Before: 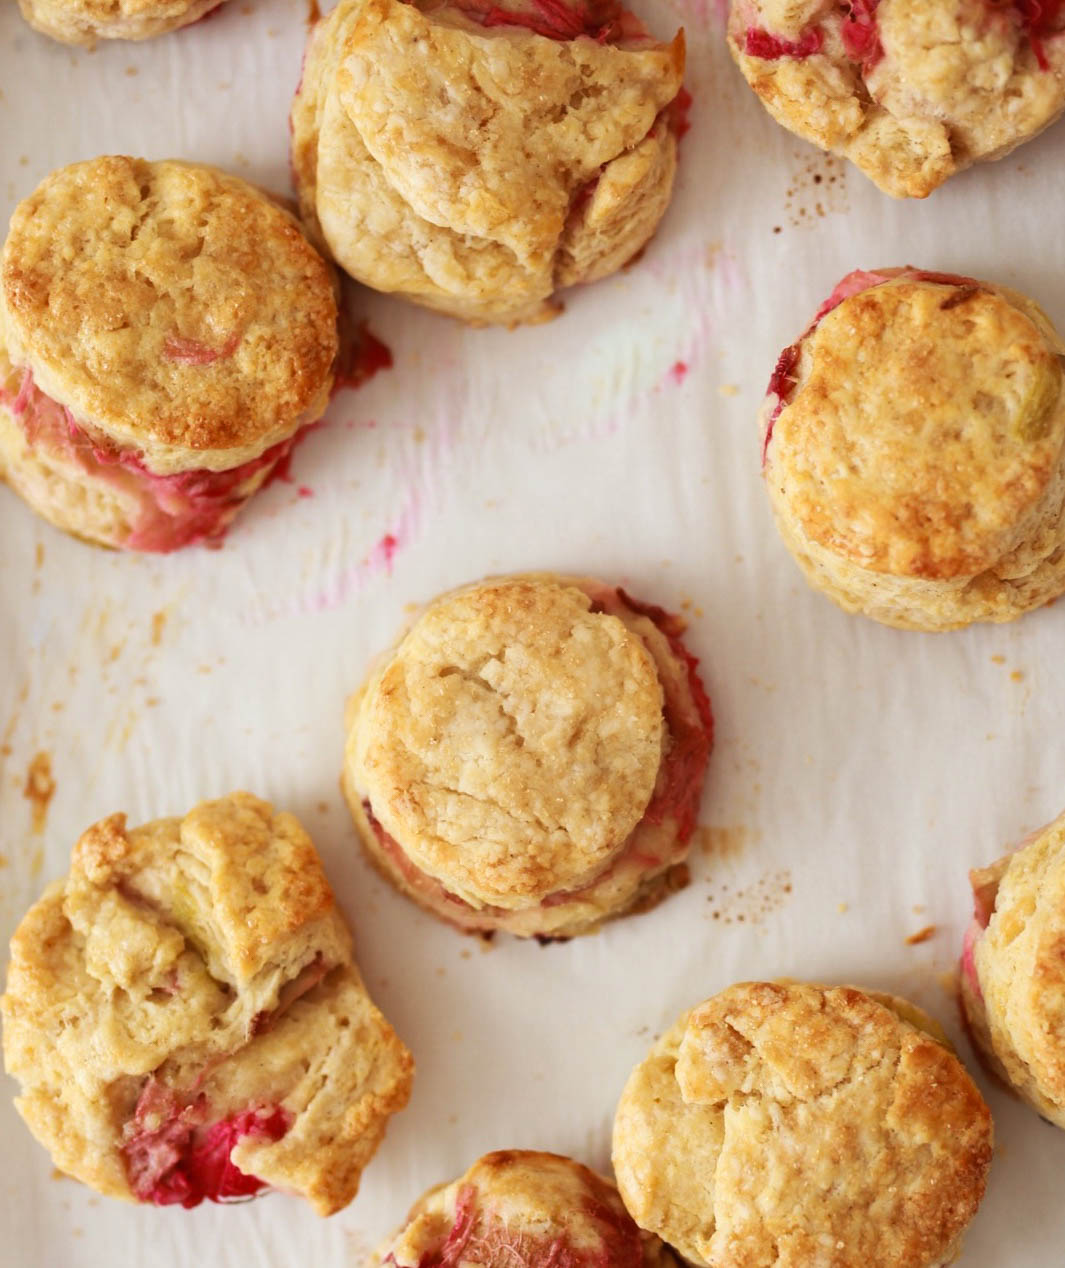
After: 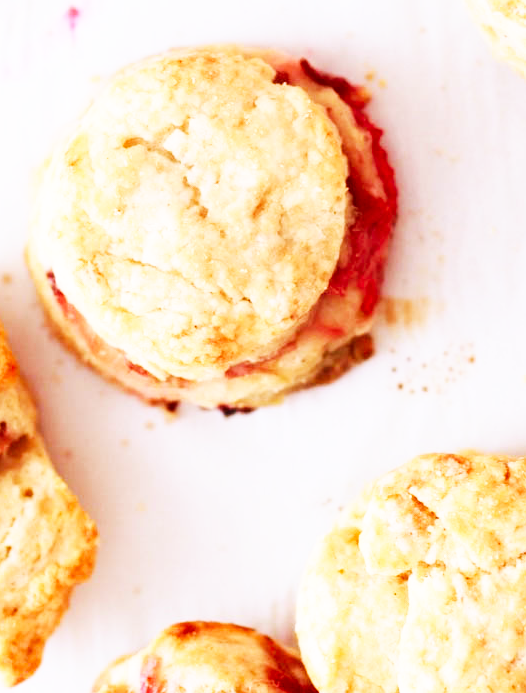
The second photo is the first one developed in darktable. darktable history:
crop: left 29.672%, top 41.786%, right 20.851%, bottom 3.487%
base curve: curves: ch0 [(0, 0) (0.007, 0.004) (0.027, 0.03) (0.046, 0.07) (0.207, 0.54) (0.442, 0.872) (0.673, 0.972) (1, 1)], preserve colors none
color calibration: illuminant custom, x 0.363, y 0.385, temperature 4528.03 K
